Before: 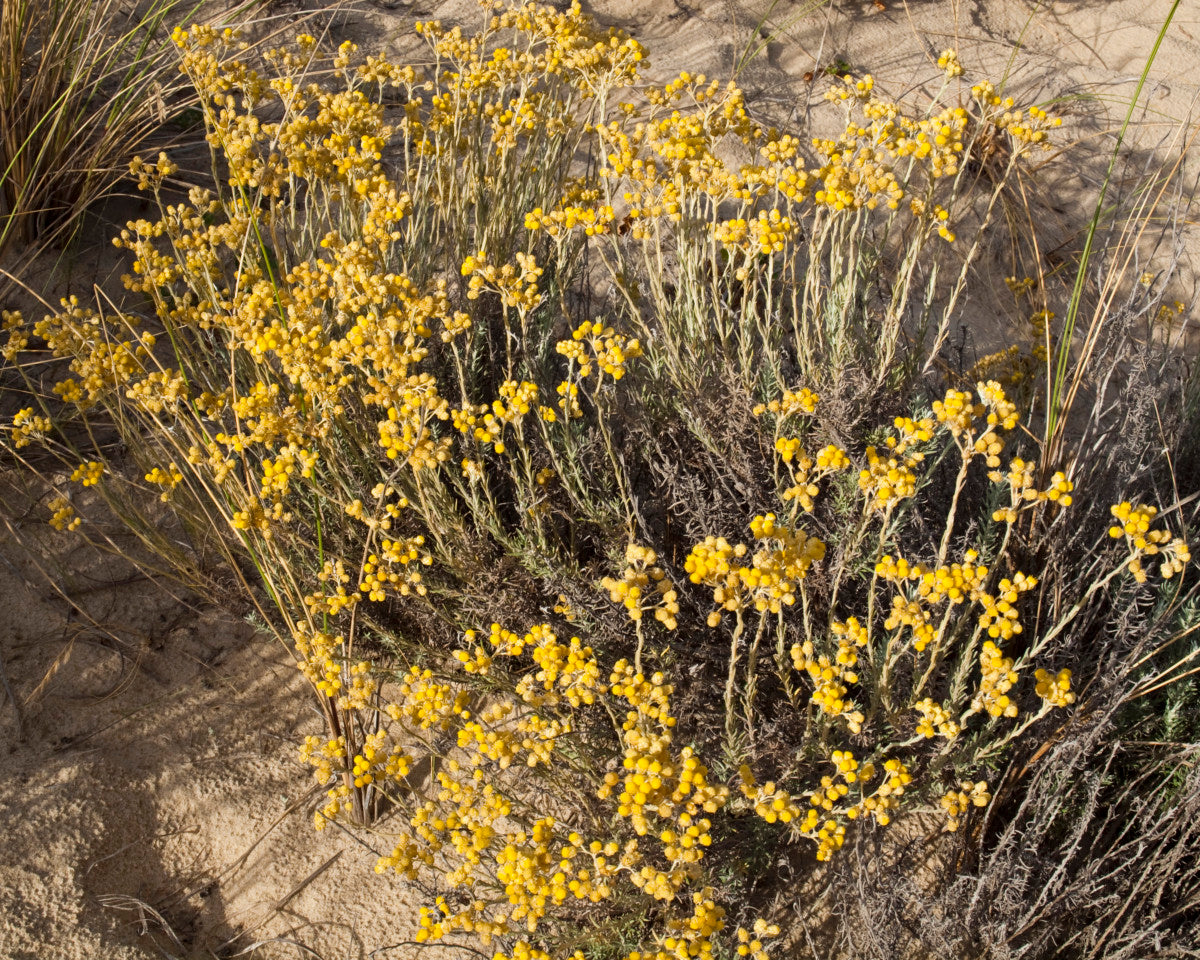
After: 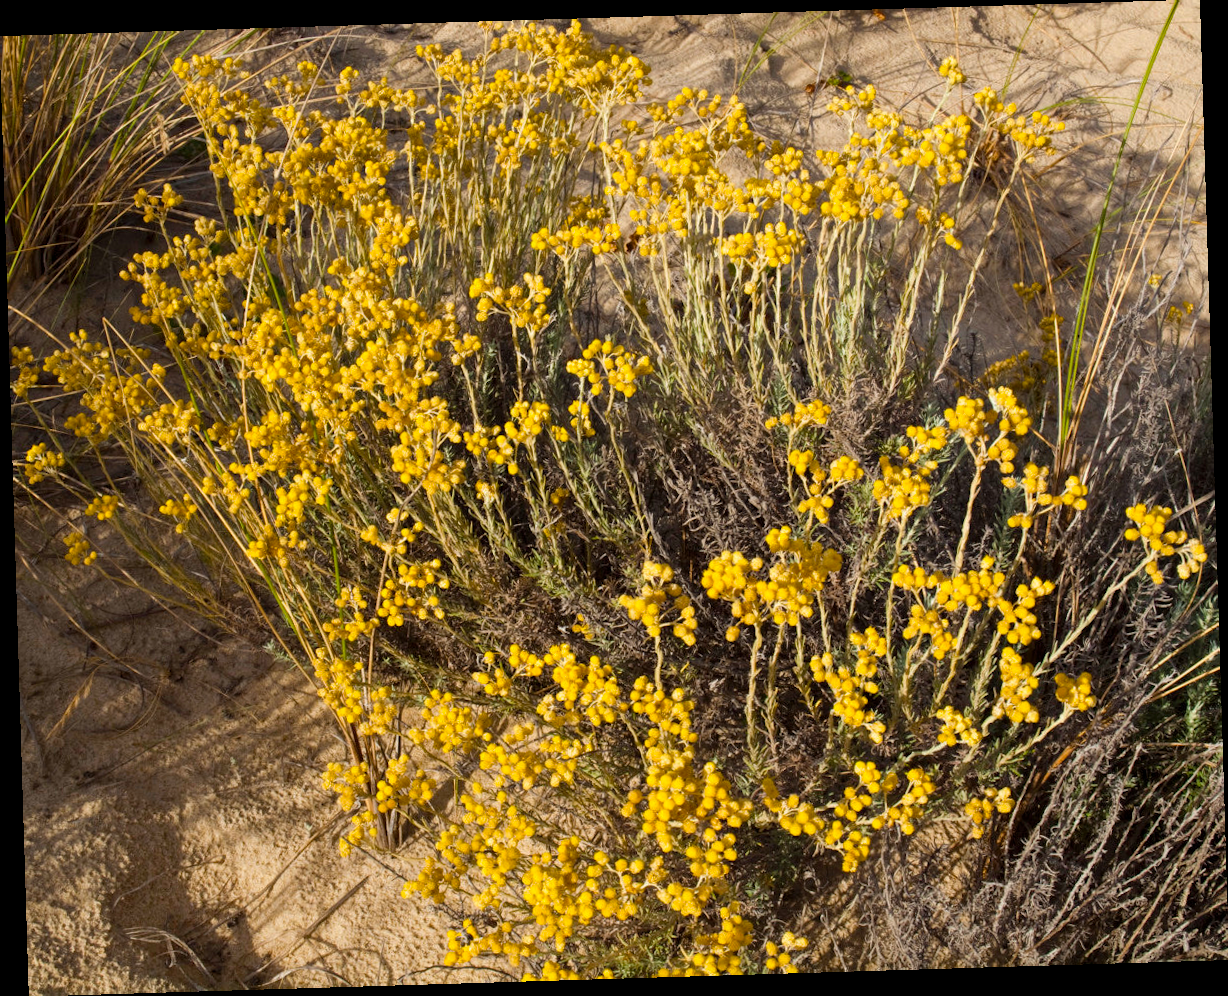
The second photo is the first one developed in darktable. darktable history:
rotate and perspective: rotation -1.75°, automatic cropping off
color balance rgb: perceptual saturation grading › global saturation 20%, global vibrance 20%
tone equalizer: on, module defaults
